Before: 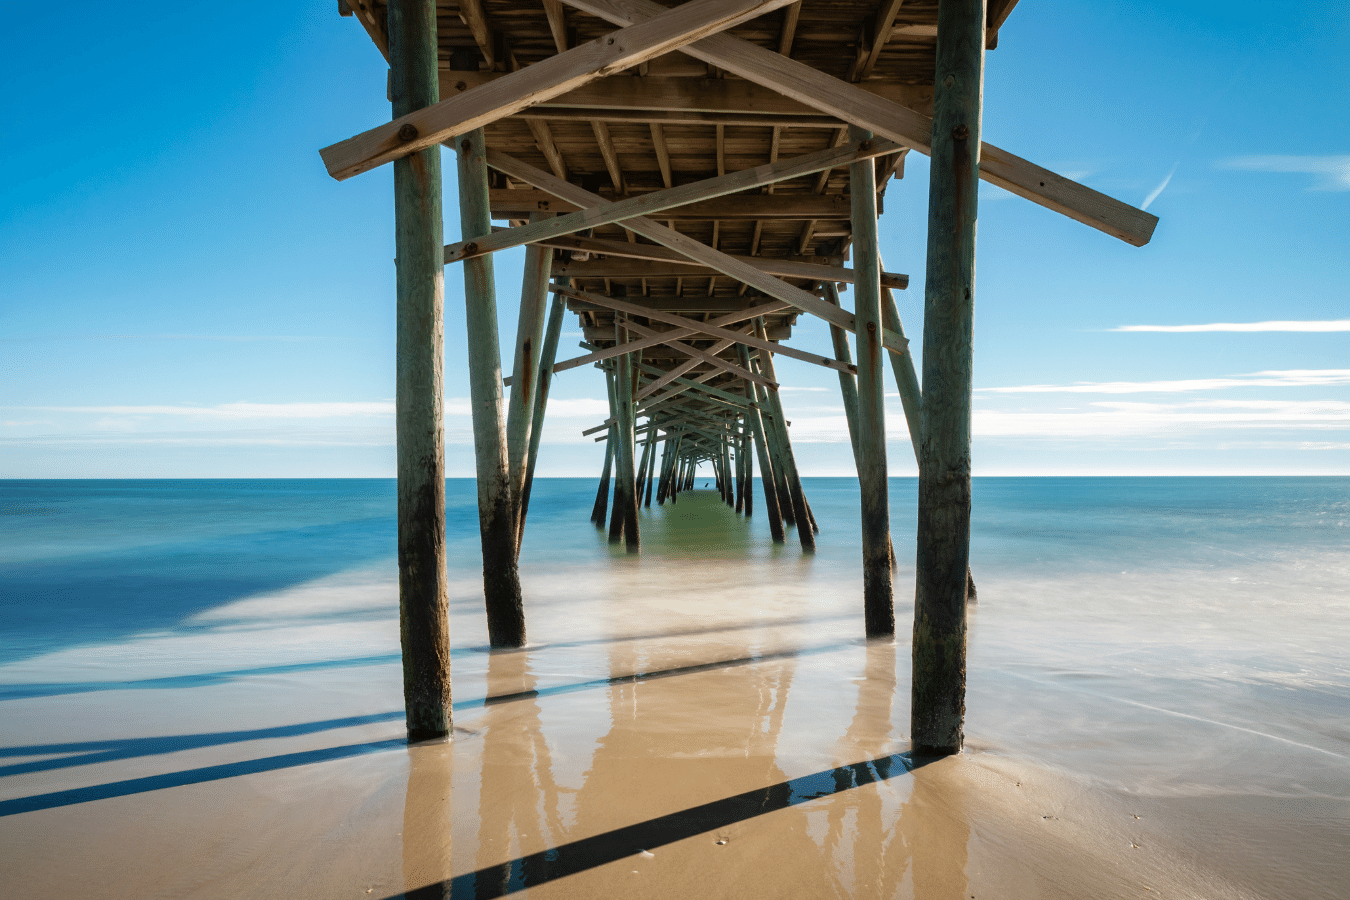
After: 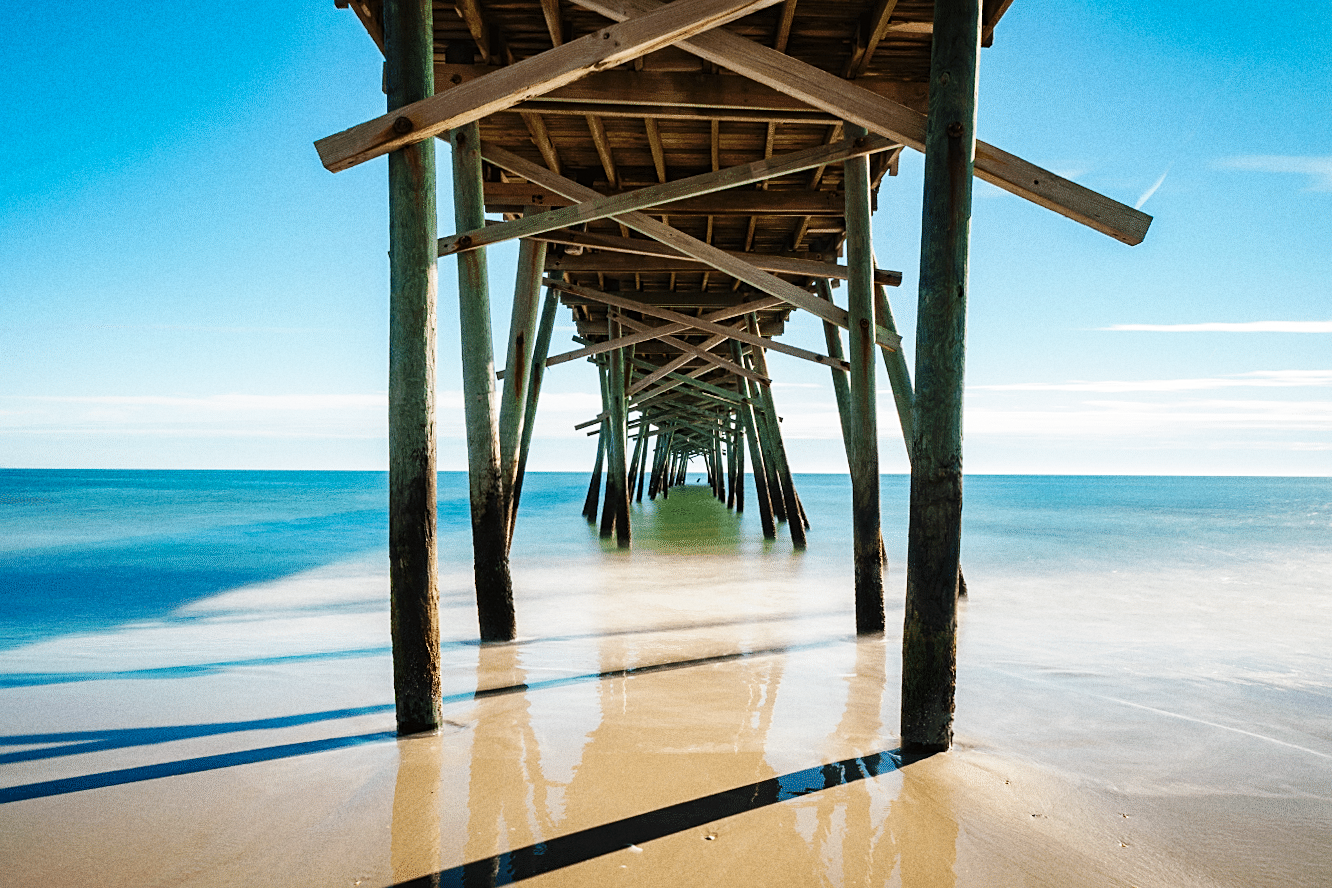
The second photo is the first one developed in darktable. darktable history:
crop and rotate: angle -0.5°
sharpen: on, module defaults
base curve: curves: ch0 [(0, 0) (0.032, 0.025) (0.121, 0.166) (0.206, 0.329) (0.605, 0.79) (1, 1)], preserve colors none
grain: coarseness 22.88 ISO
